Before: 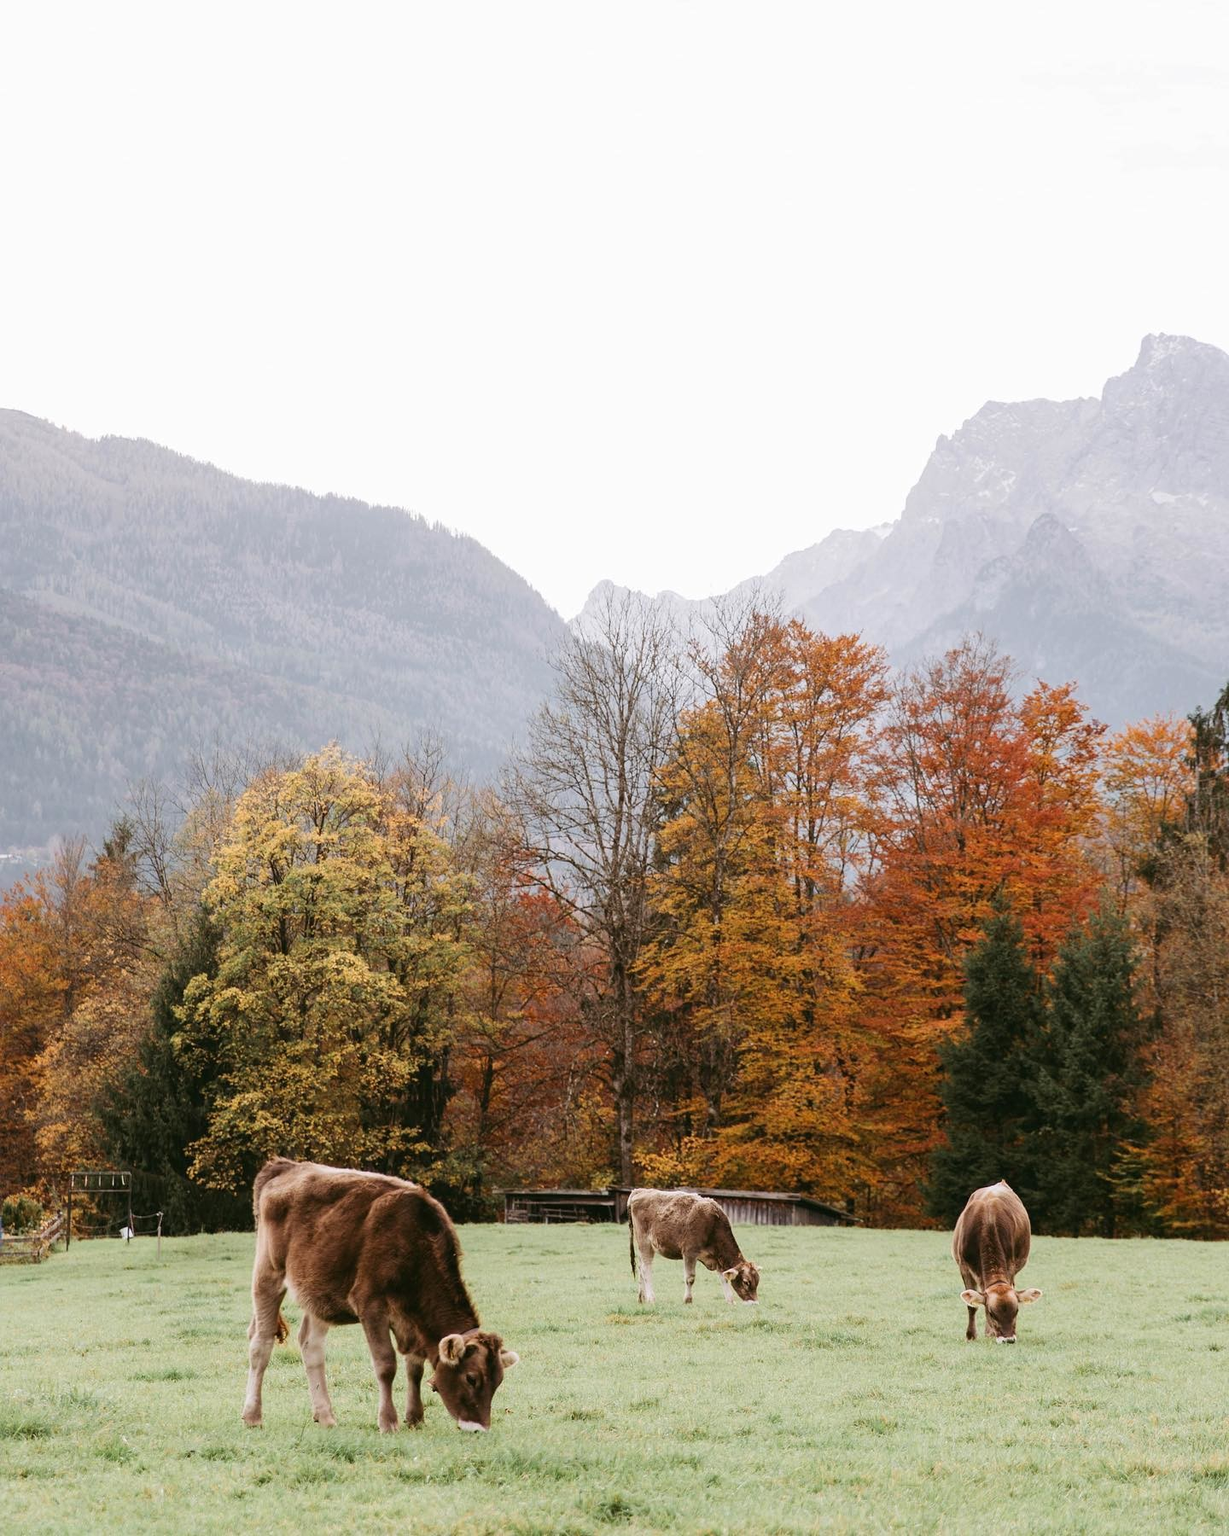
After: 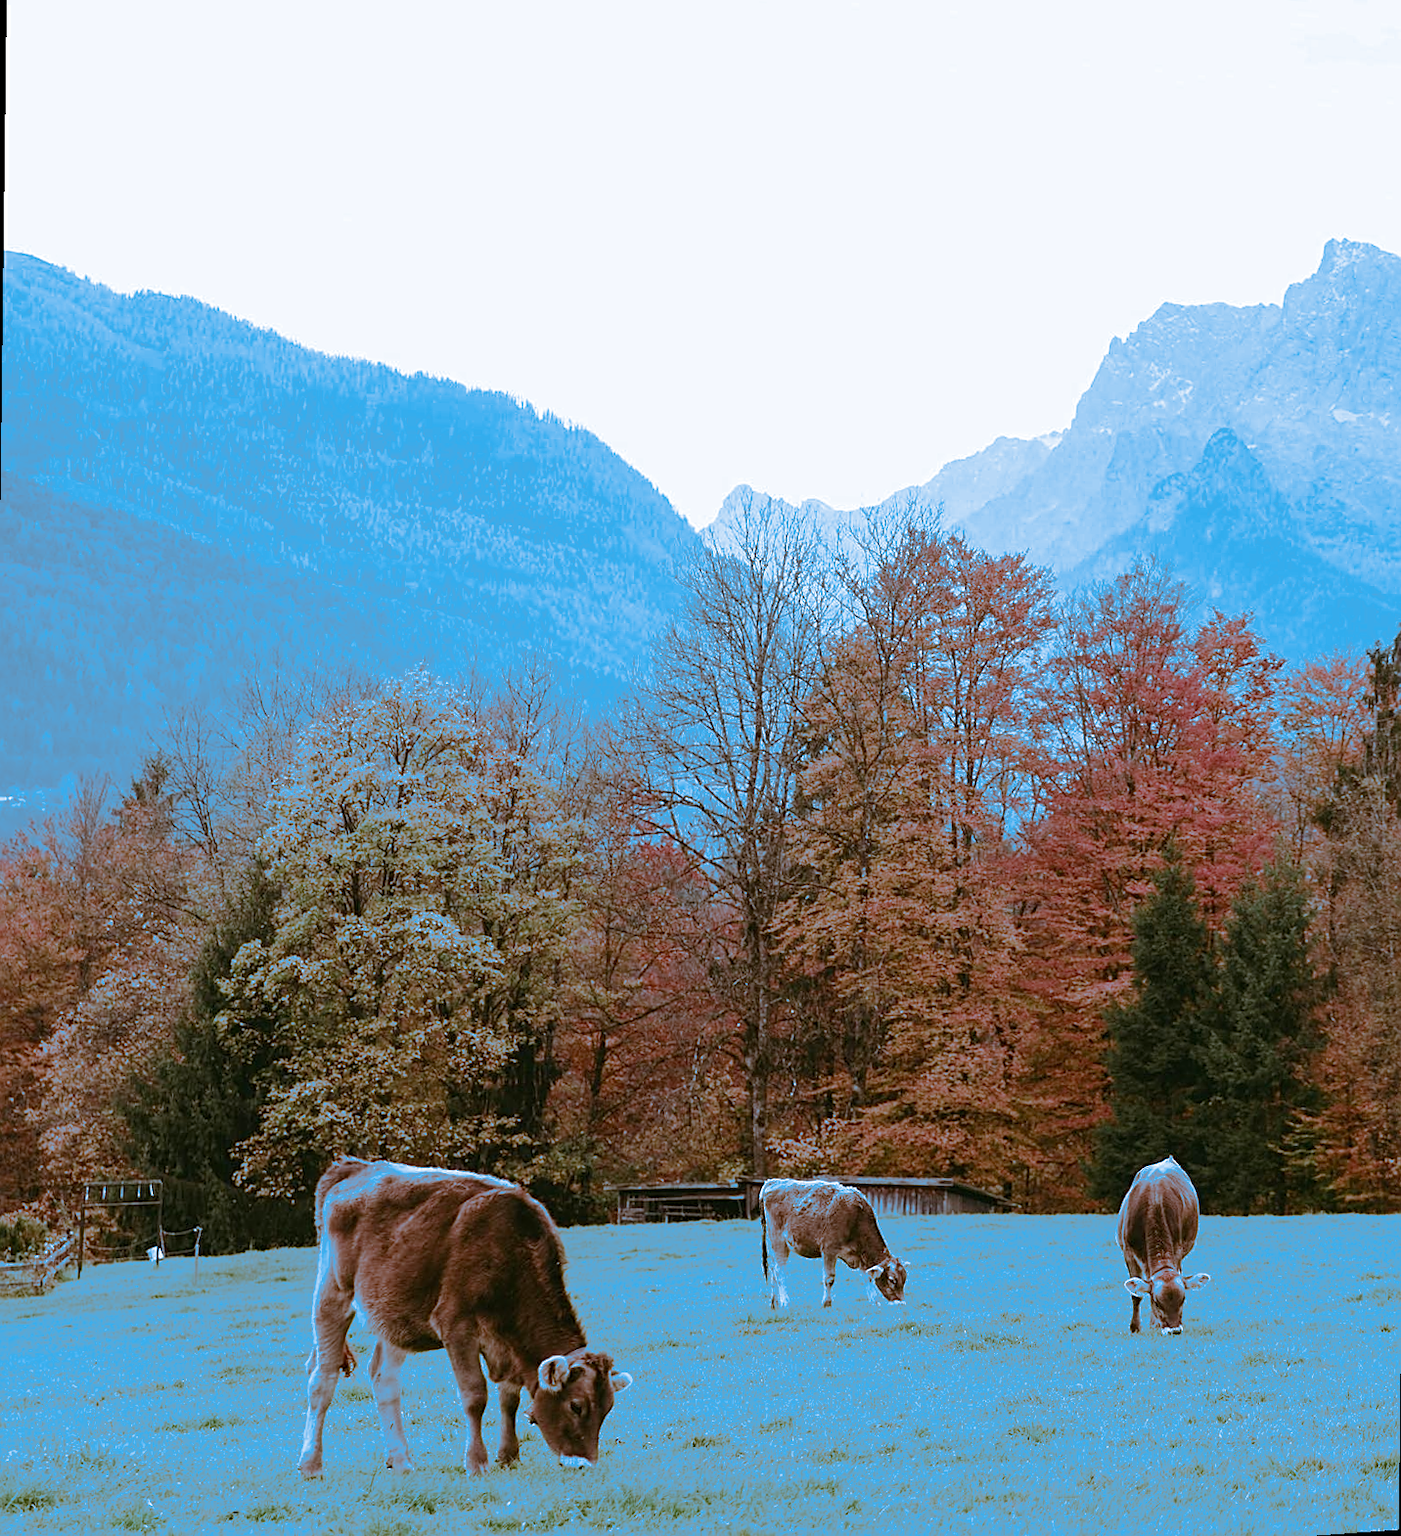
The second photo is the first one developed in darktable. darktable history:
sharpen: on, module defaults
crop and rotate: top 6.25%
color correction: highlights a* 0.816, highlights b* 2.78, saturation 1.1
color balance: output saturation 98.5%
rotate and perspective: rotation 0.679°, lens shift (horizontal) 0.136, crop left 0.009, crop right 0.991, crop top 0.078, crop bottom 0.95
split-toning: shadows › hue 220°, shadows › saturation 0.64, highlights › hue 220°, highlights › saturation 0.64, balance 0, compress 5.22%
